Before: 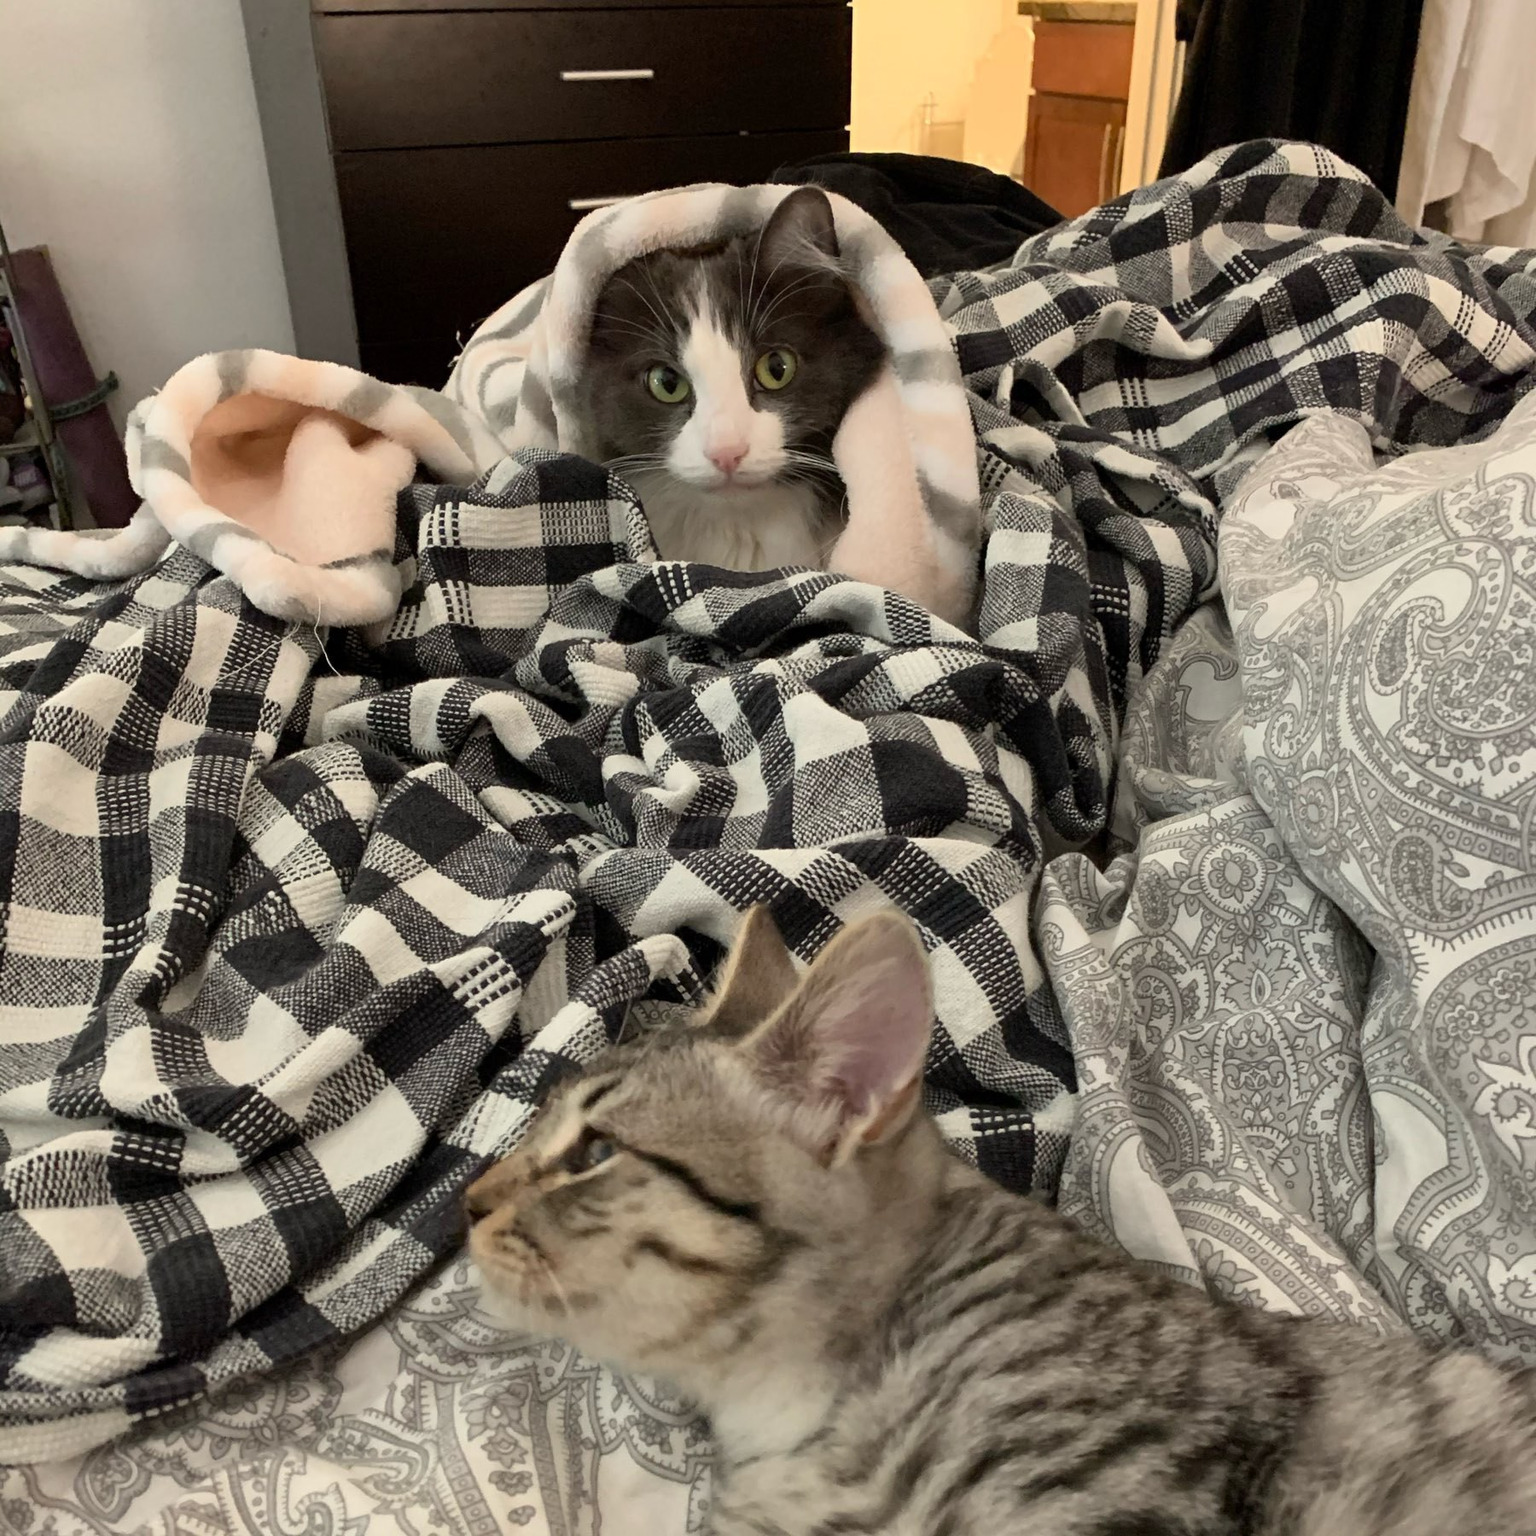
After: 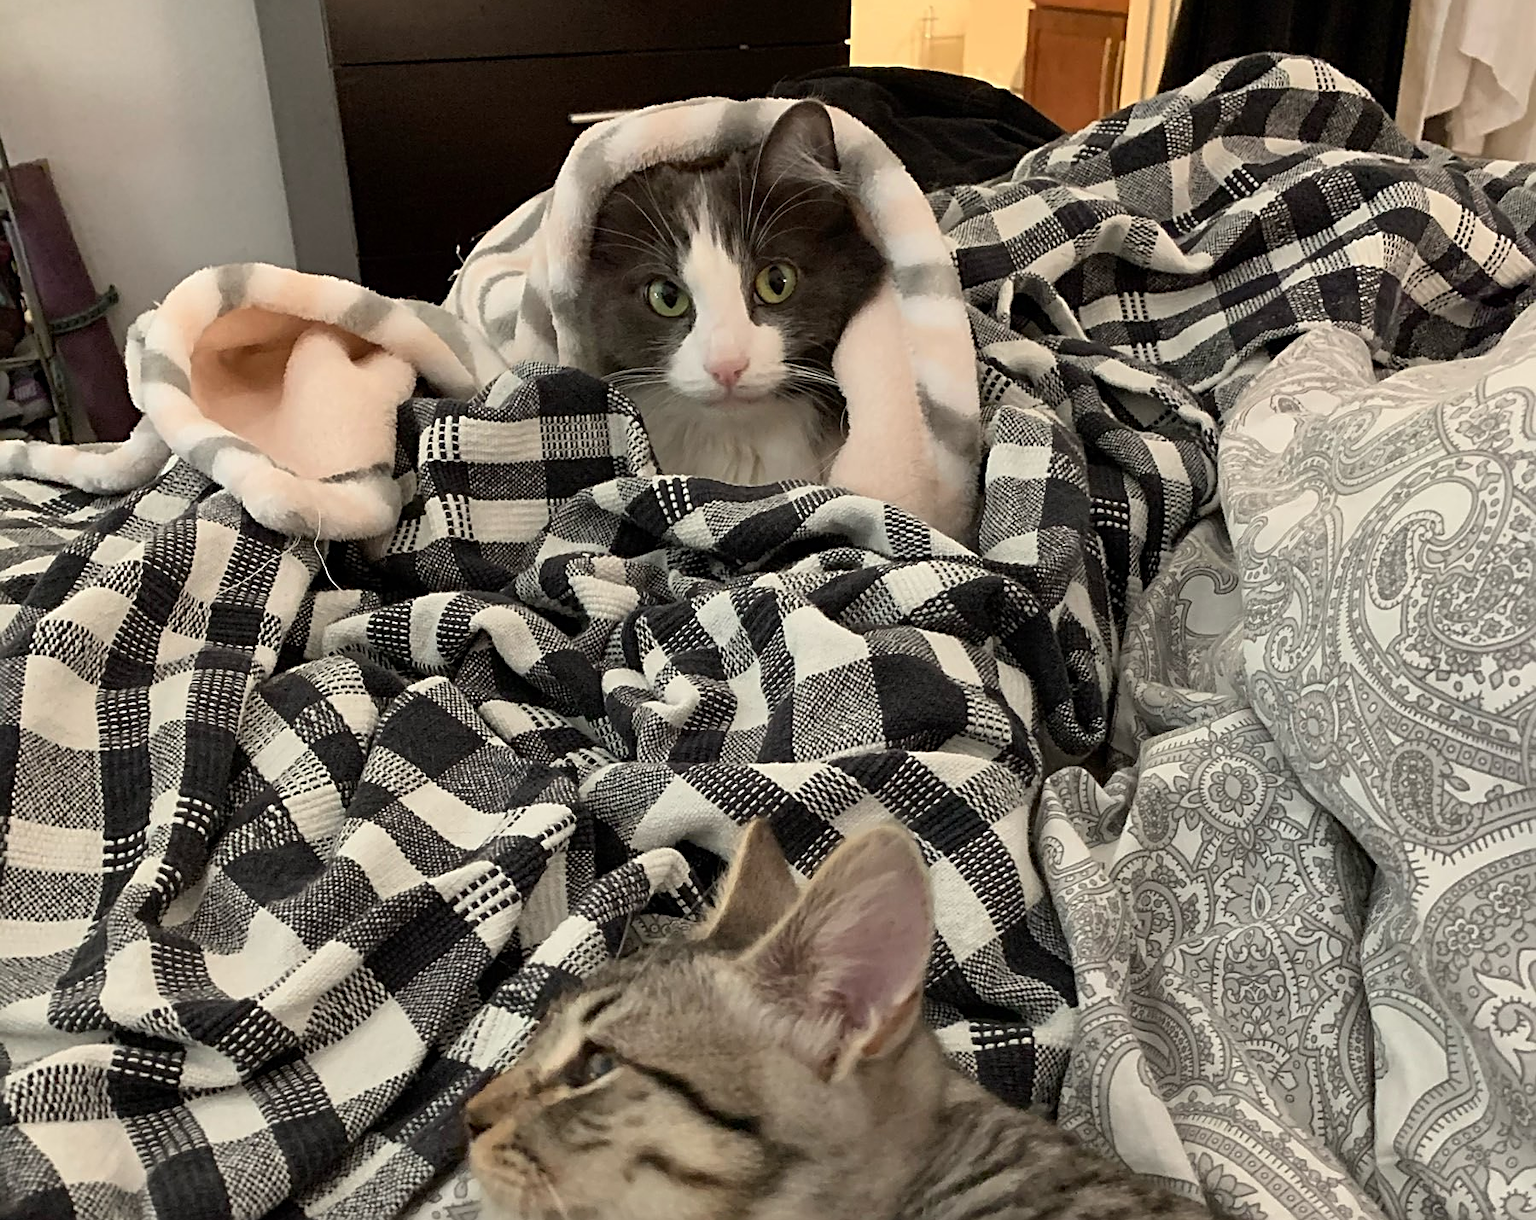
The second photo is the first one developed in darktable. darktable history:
crop and rotate: top 5.649%, bottom 14.871%
sharpen: radius 2.763
